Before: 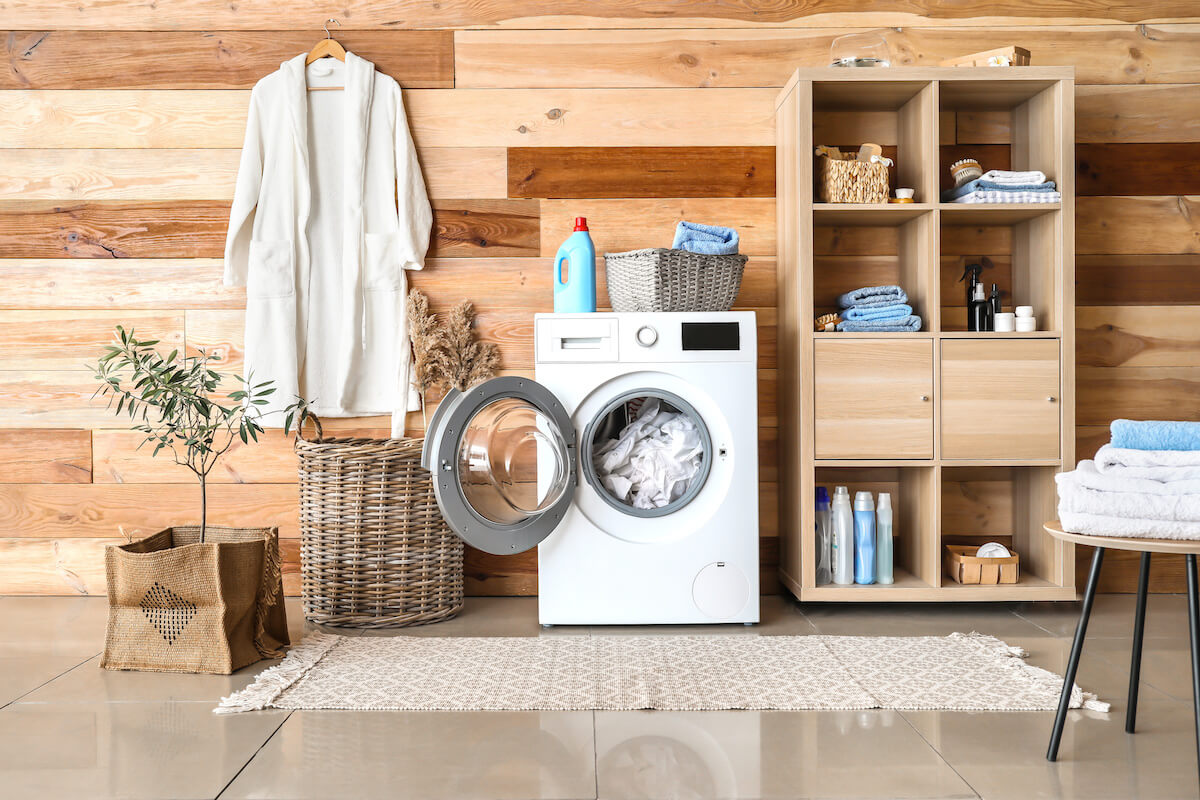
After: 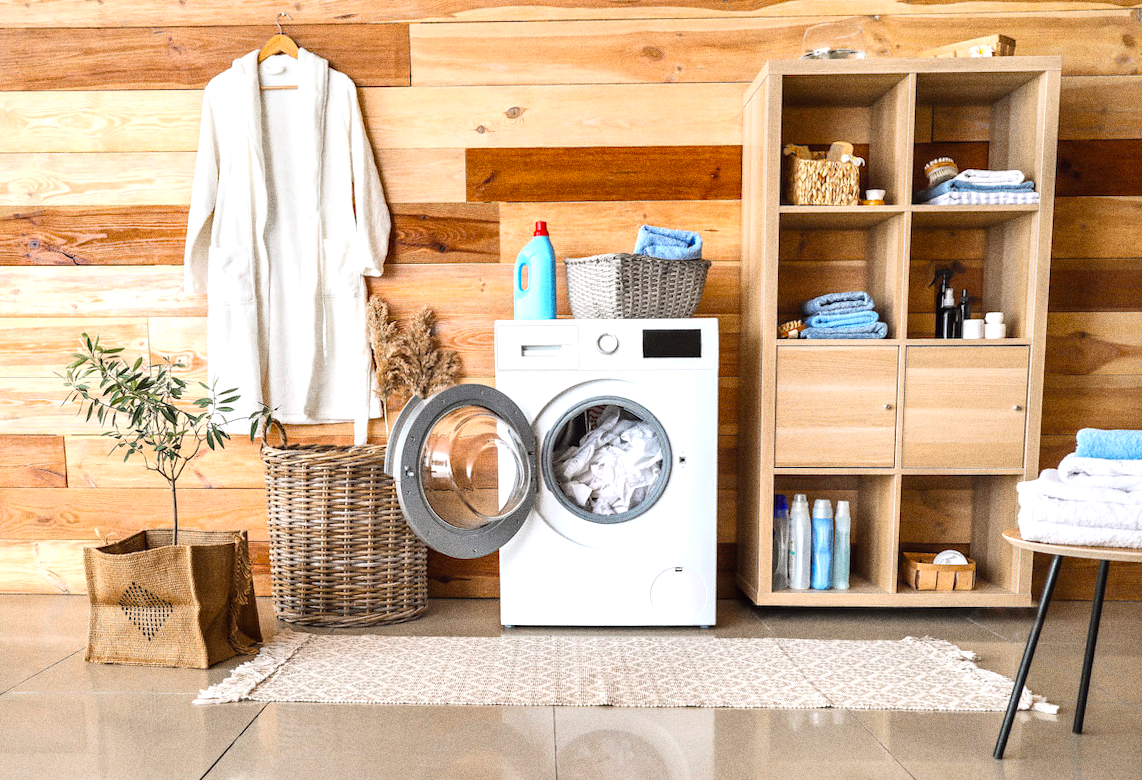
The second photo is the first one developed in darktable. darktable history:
rotate and perspective: rotation 0.074°, lens shift (vertical) 0.096, lens shift (horizontal) -0.041, crop left 0.043, crop right 0.952, crop top 0.024, crop bottom 0.979
color balance: lift [1, 1.001, 0.999, 1.001], gamma [1, 1.004, 1.007, 0.993], gain [1, 0.991, 0.987, 1.013], contrast 7.5%, contrast fulcrum 10%, output saturation 115%
grain: coarseness 0.09 ISO, strength 40%
